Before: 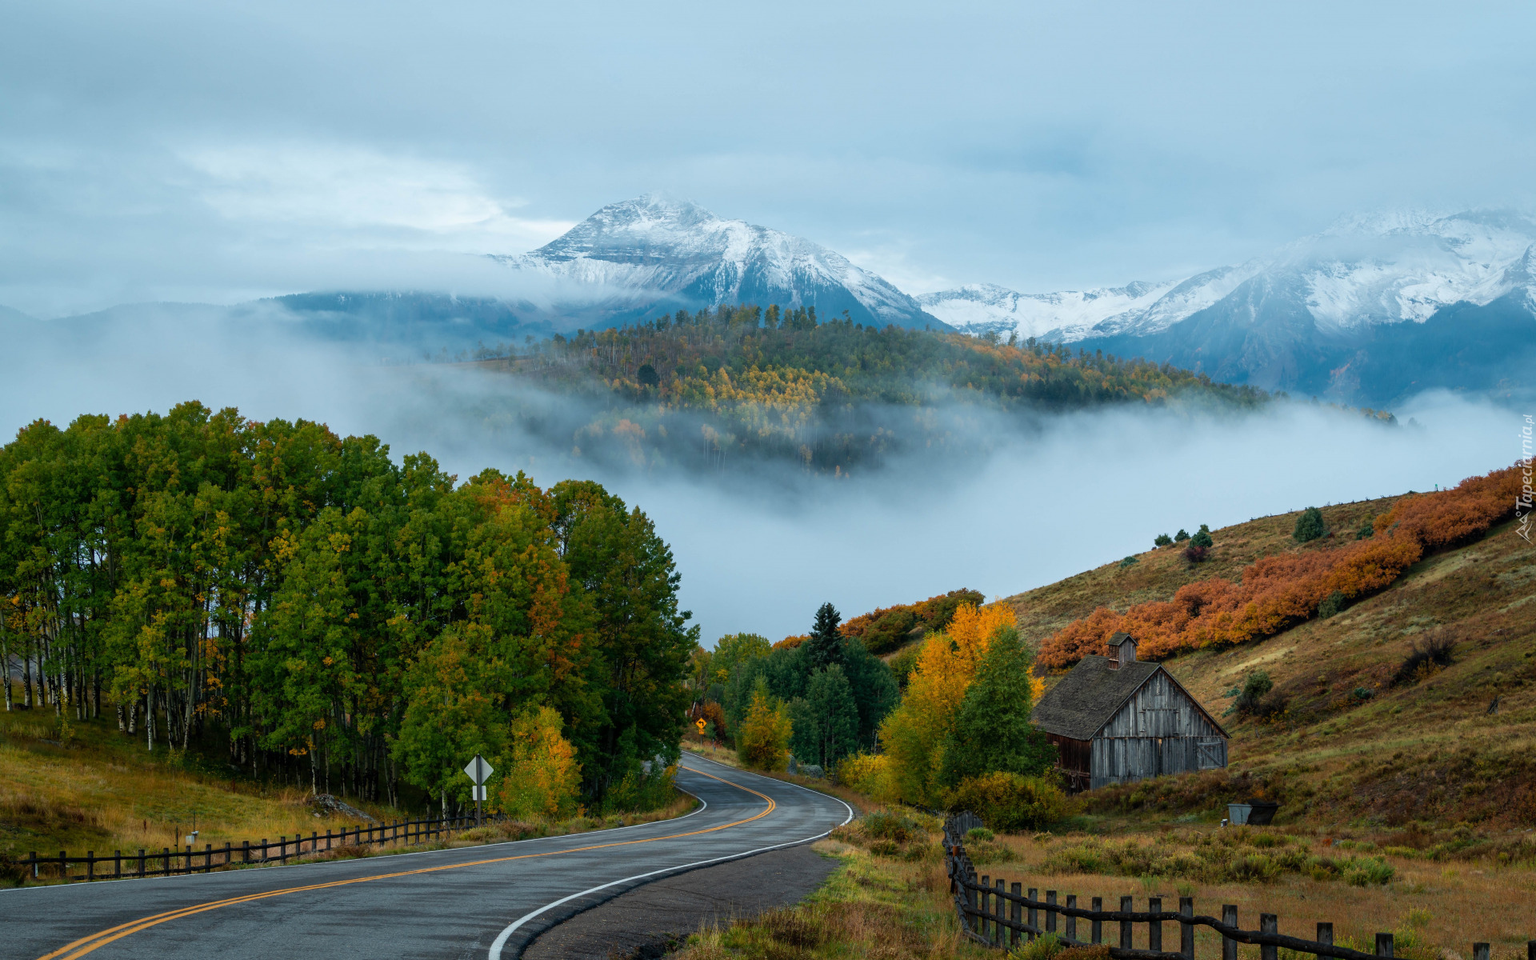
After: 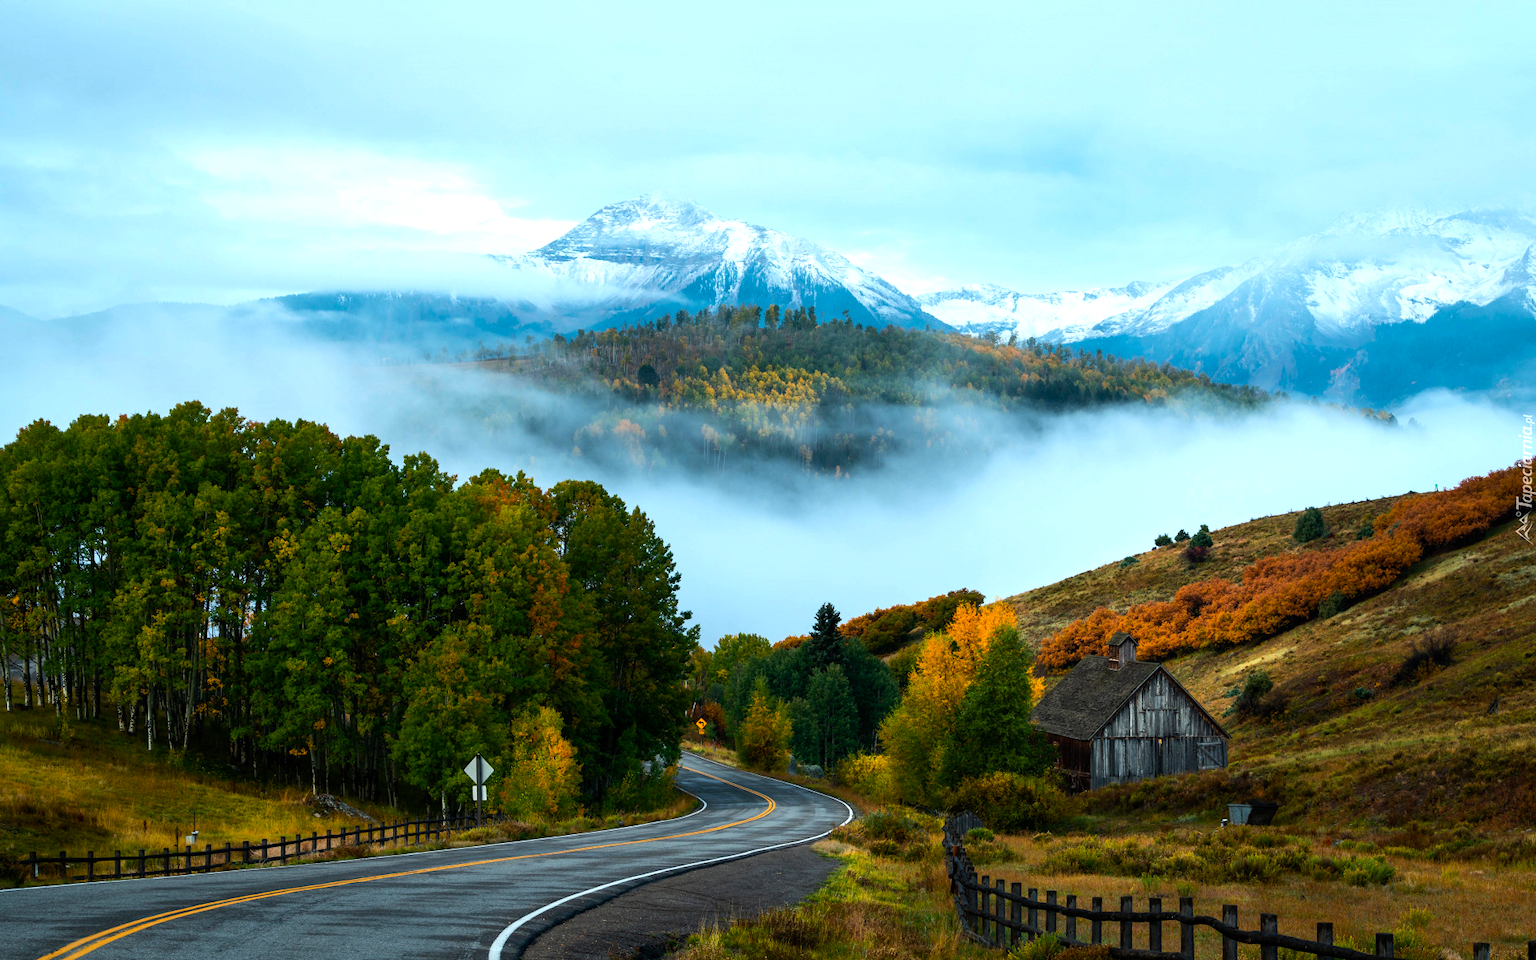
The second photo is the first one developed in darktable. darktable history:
tone equalizer: -8 EV -0.735 EV, -7 EV -0.681 EV, -6 EV -0.575 EV, -5 EV -0.414 EV, -3 EV 0.404 EV, -2 EV 0.6 EV, -1 EV 0.693 EV, +0 EV 0.726 EV, edges refinement/feathering 500, mask exposure compensation -1.57 EV, preserve details no
color balance rgb: perceptual saturation grading › global saturation 19.169%, global vibrance 20%
